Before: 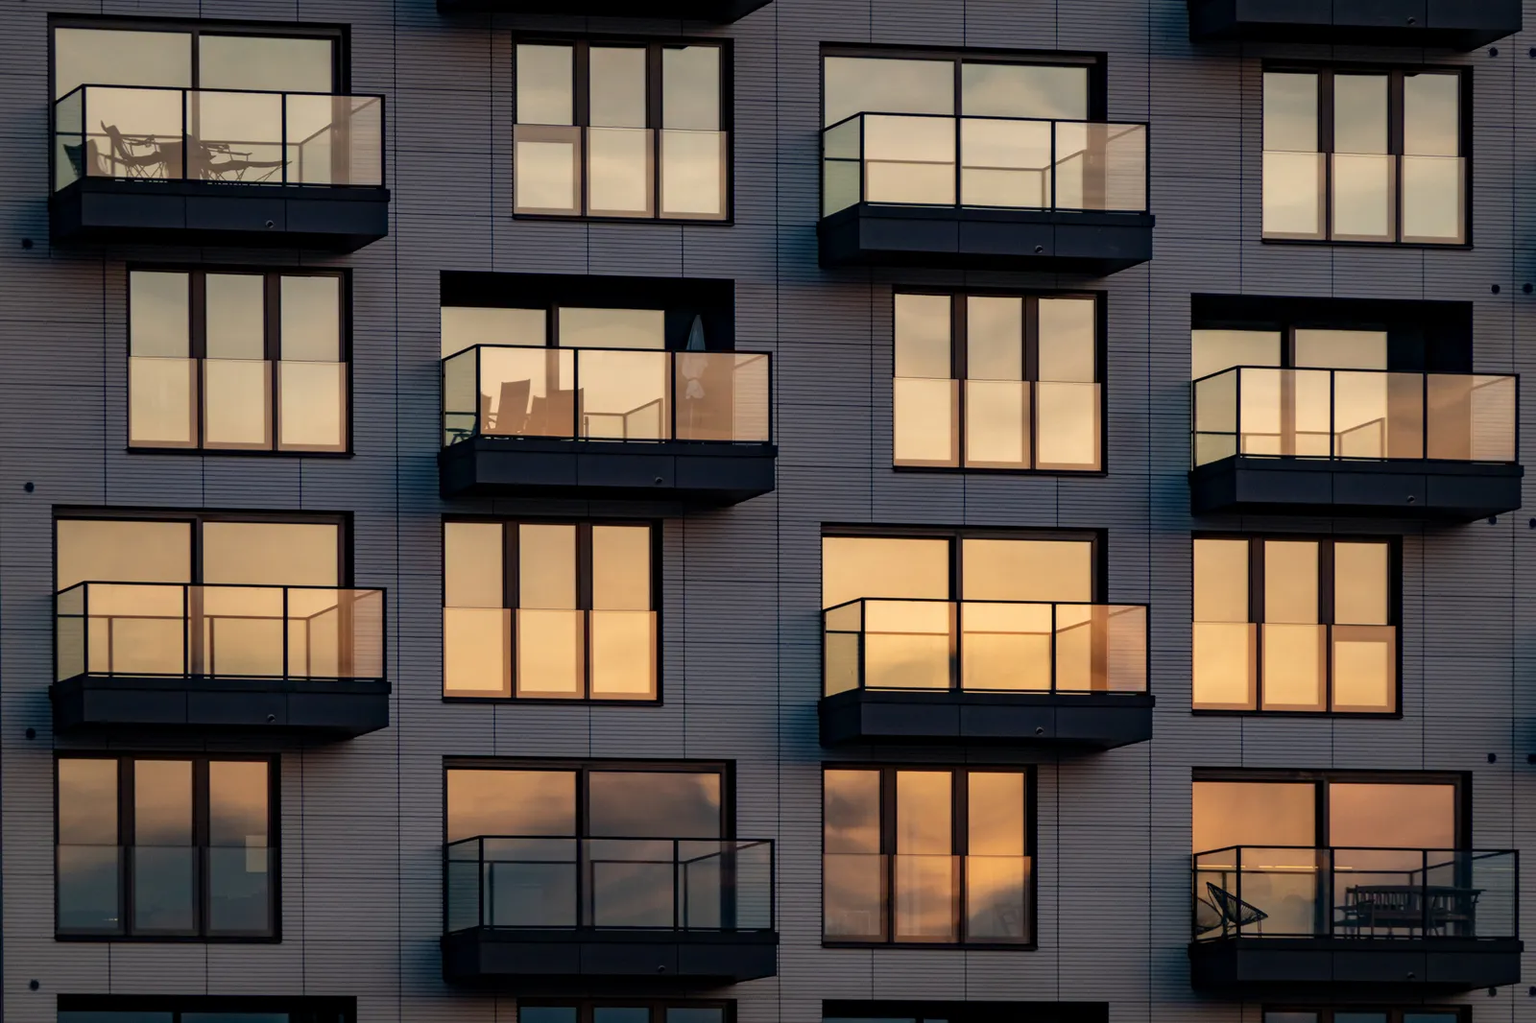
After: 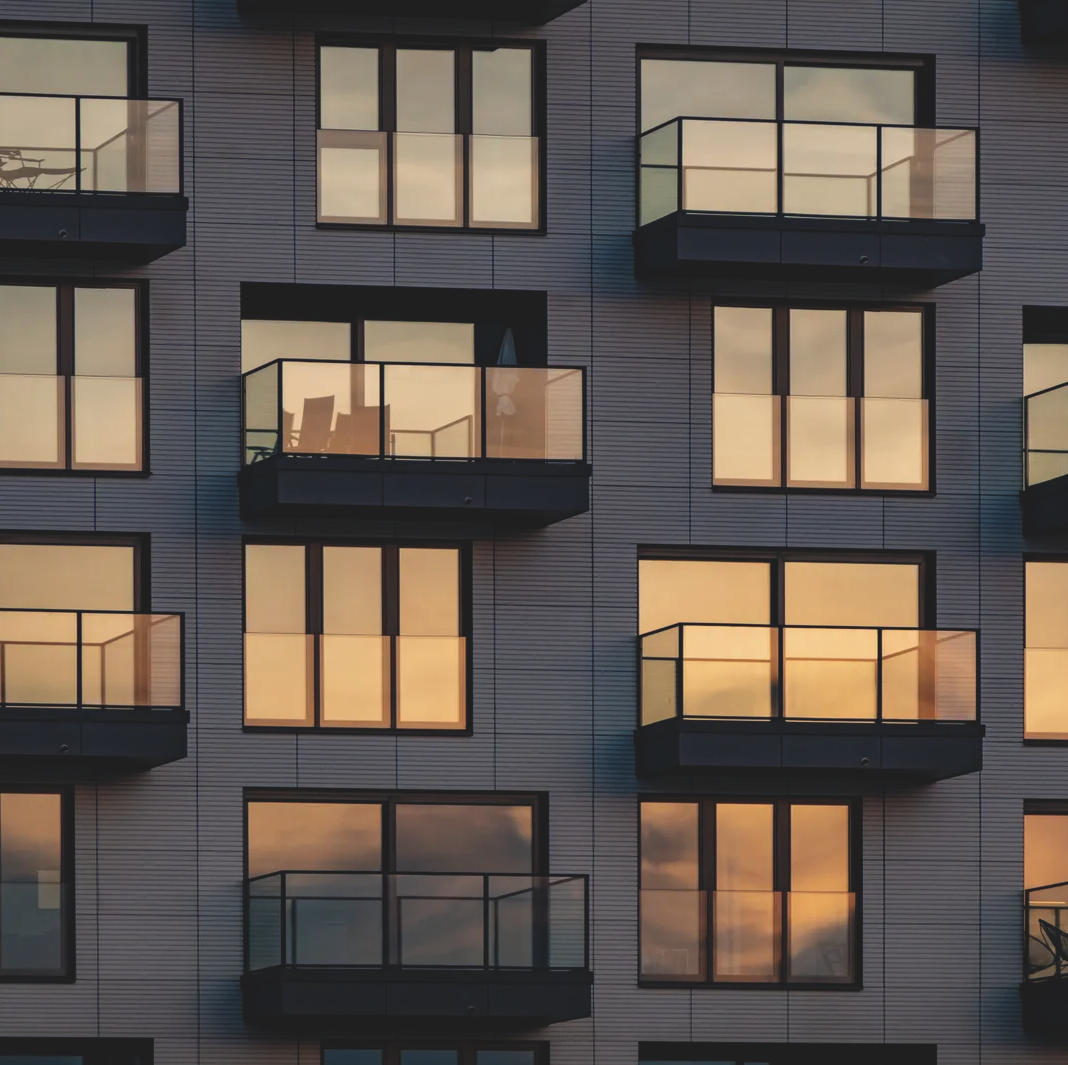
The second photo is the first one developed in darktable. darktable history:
crop and rotate: left 13.668%, right 19.559%
exposure: black level correction -0.015, exposure -0.138 EV, compensate highlight preservation false
